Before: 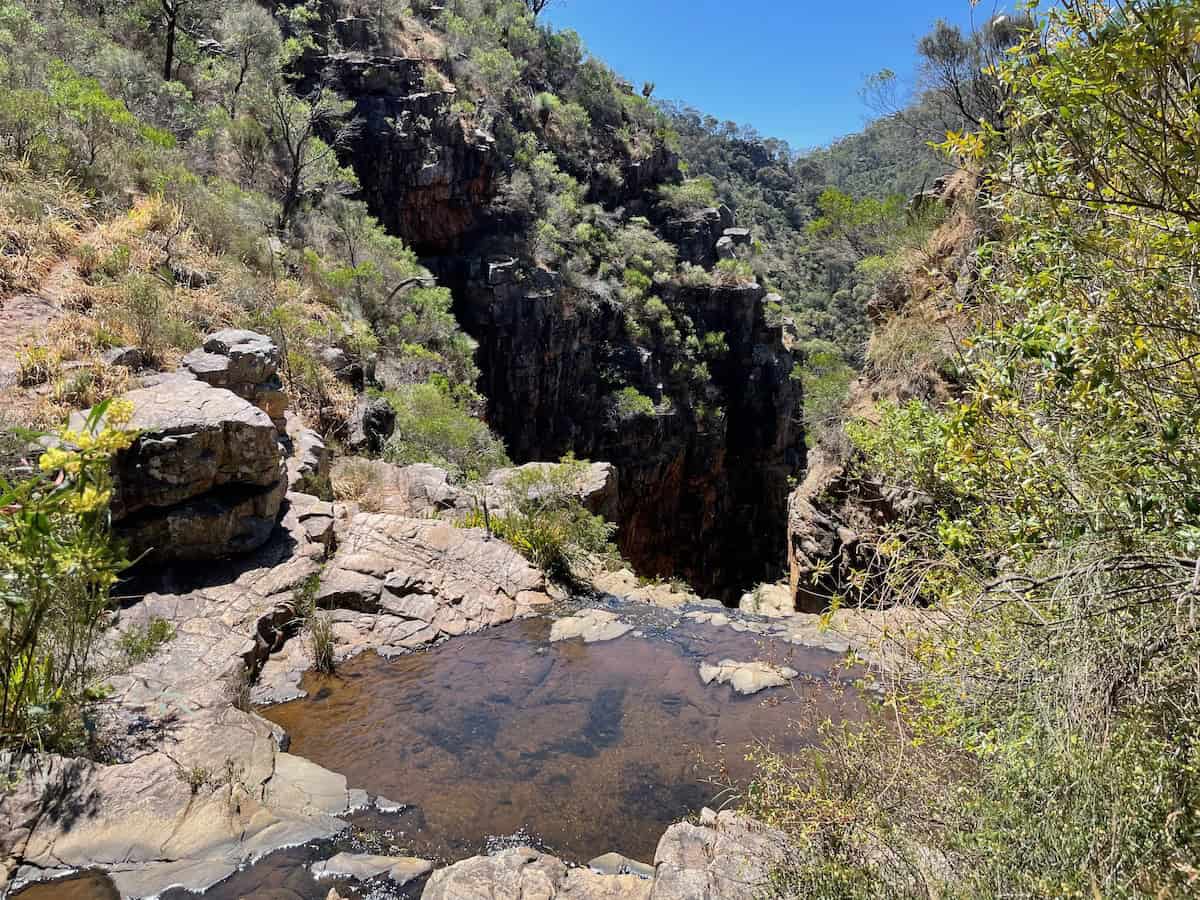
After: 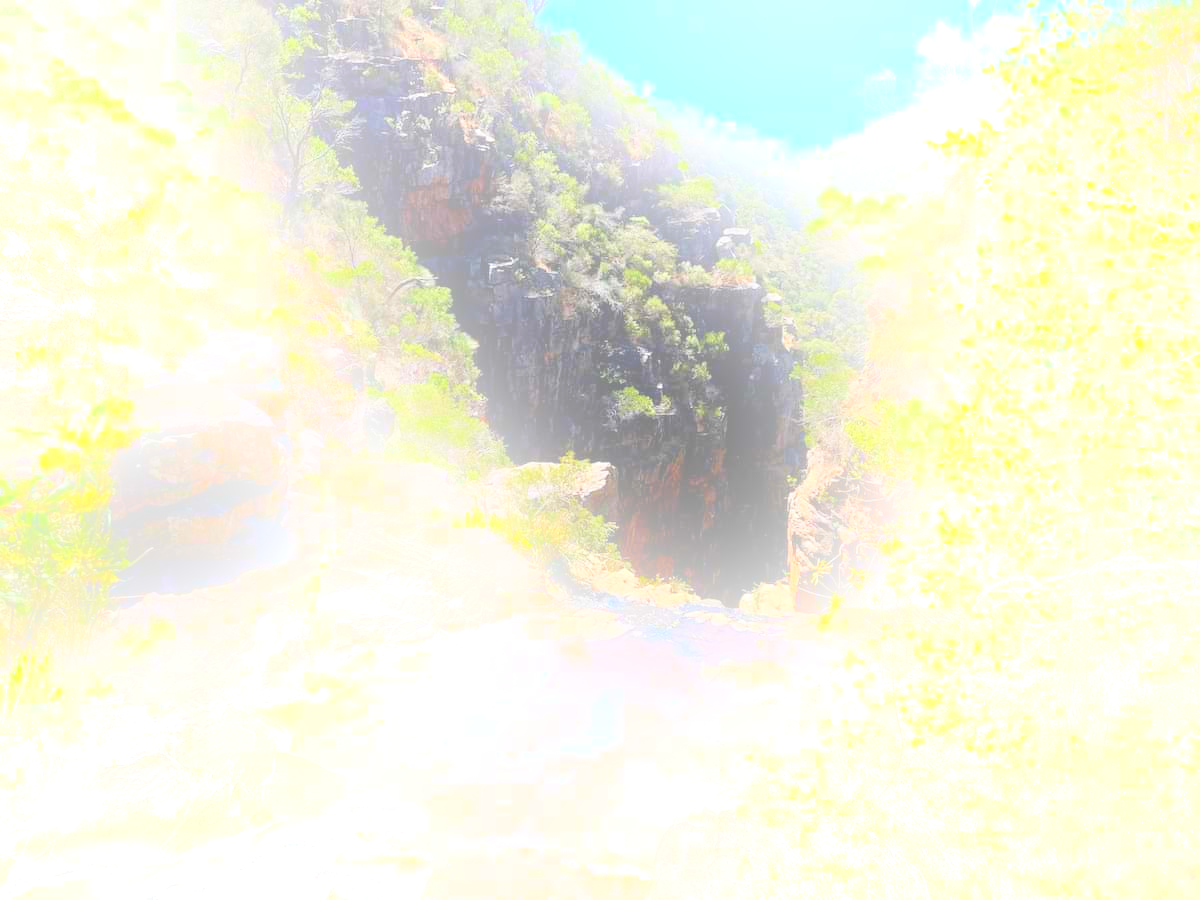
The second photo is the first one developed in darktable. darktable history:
exposure: black level correction 0, exposure 0.4 EV, compensate exposure bias true, compensate highlight preservation false
bloom: size 25%, threshold 5%, strength 90%
